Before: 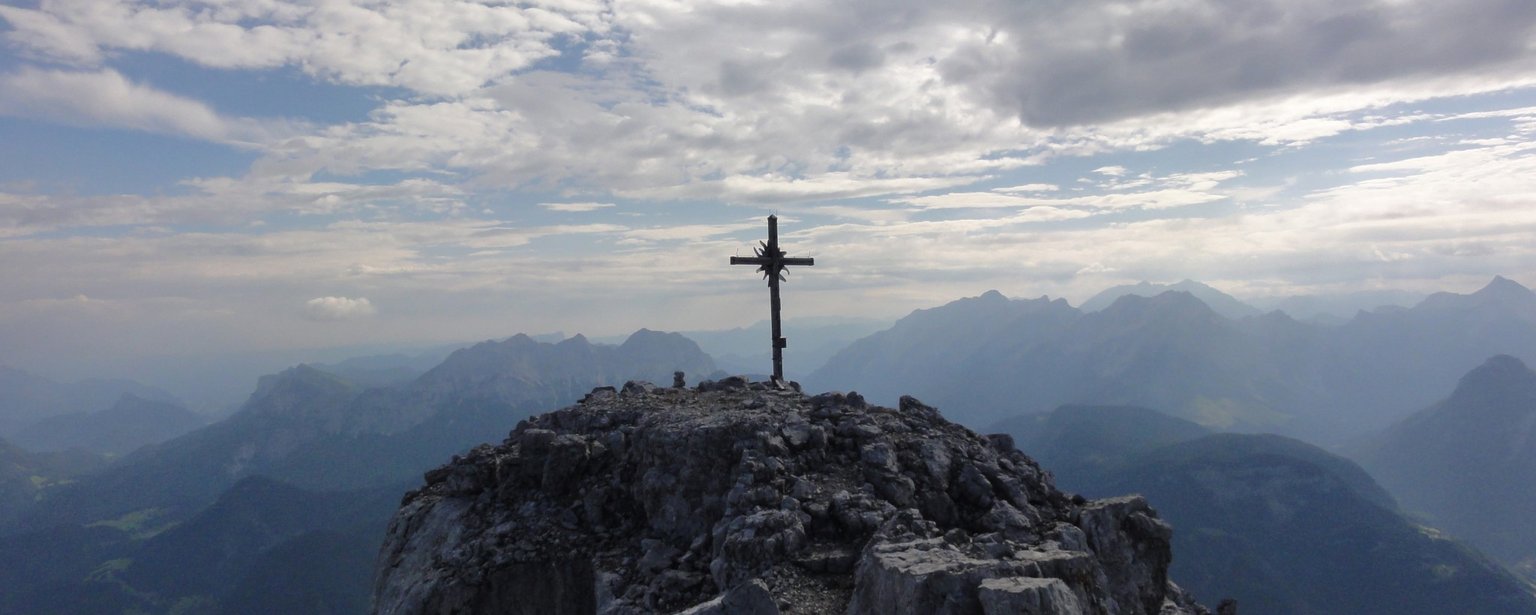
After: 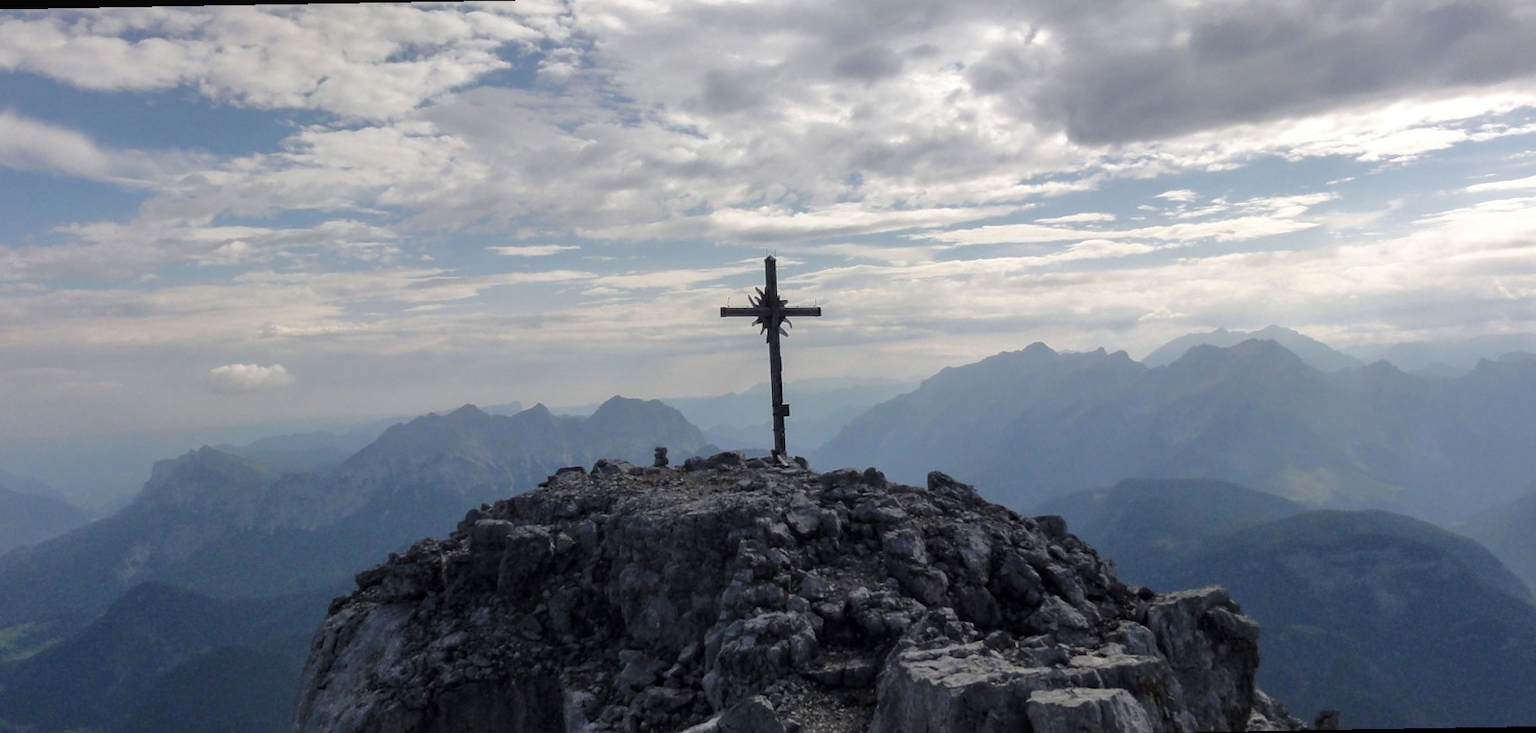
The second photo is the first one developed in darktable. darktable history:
rotate and perspective: rotation -1°, crop left 0.011, crop right 0.989, crop top 0.025, crop bottom 0.975
crop: left 8.026%, right 7.374%
local contrast: on, module defaults
